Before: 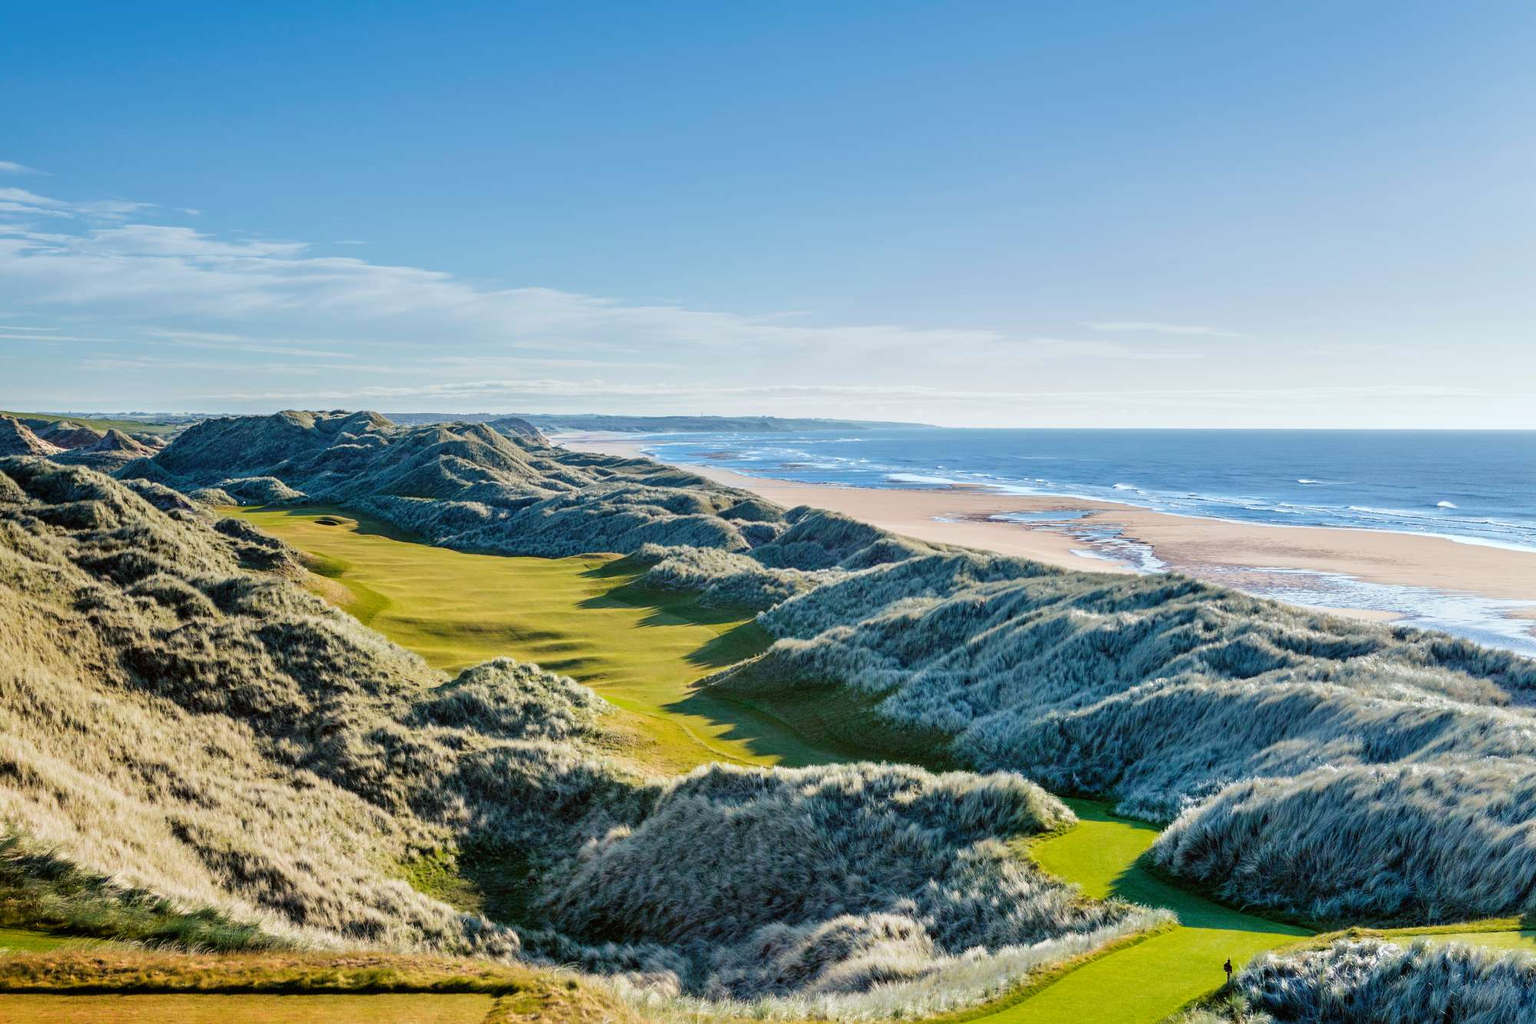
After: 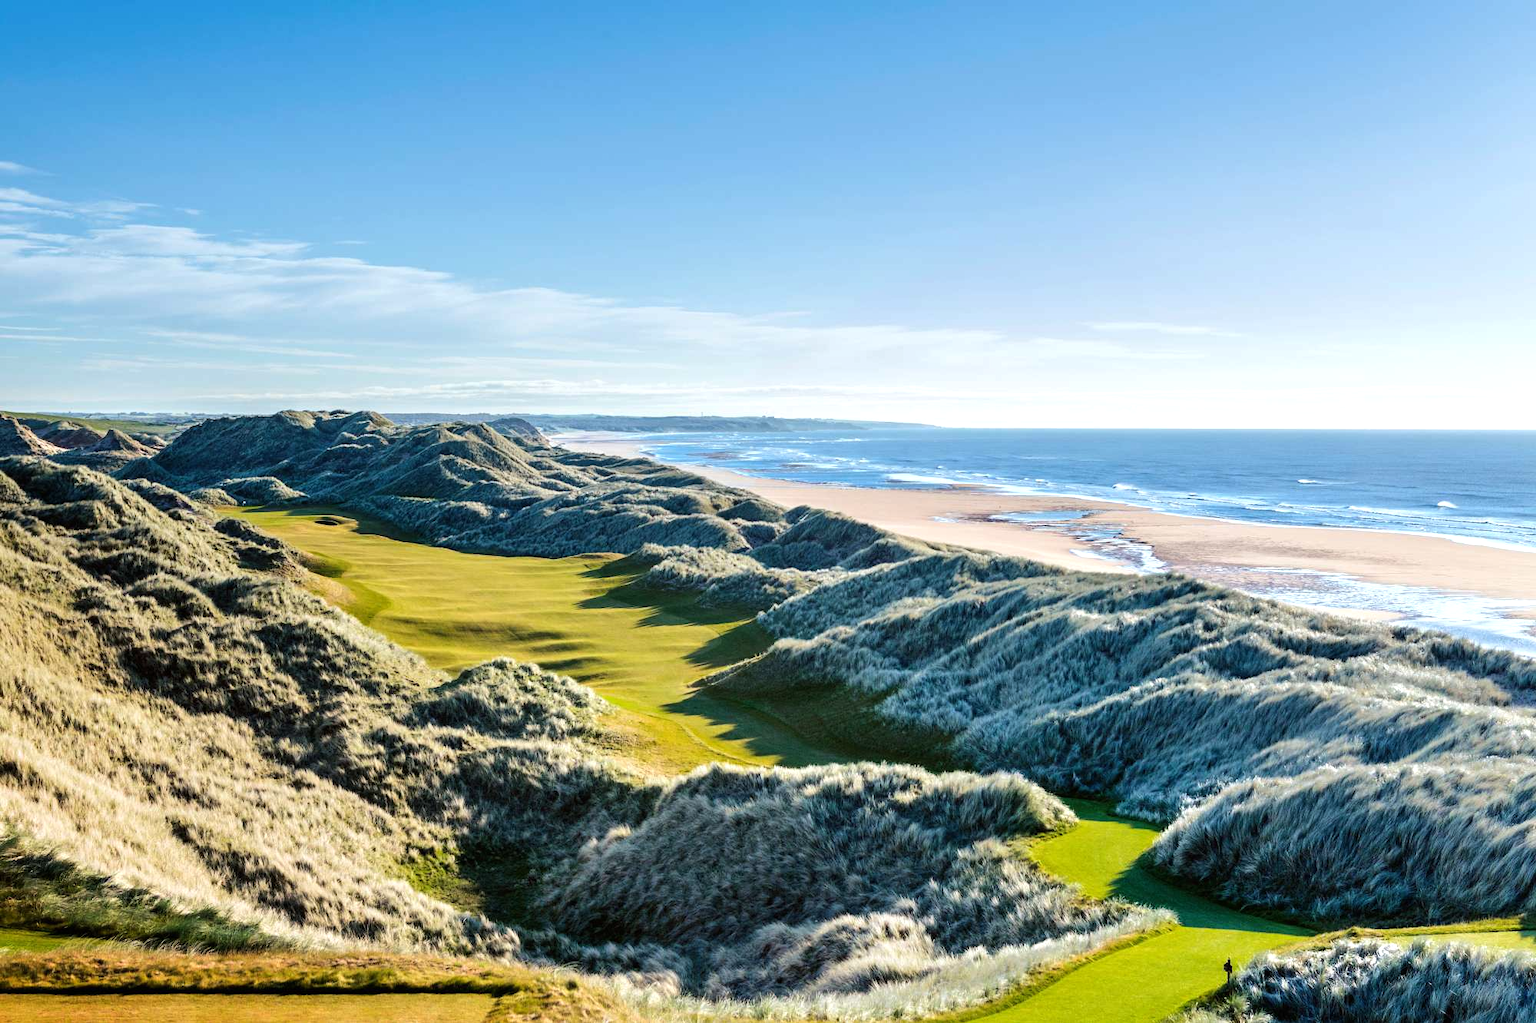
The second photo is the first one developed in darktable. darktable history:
tone equalizer: -8 EV -0.385 EV, -7 EV -0.405 EV, -6 EV -0.319 EV, -5 EV -0.257 EV, -3 EV 0.215 EV, -2 EV 0.357 EV, -1 EV 0.41 EV, +0 EV 0.415 EV, edges refinement/feathering 500, mask exposure compensation -1.57 EV, preserve details no
